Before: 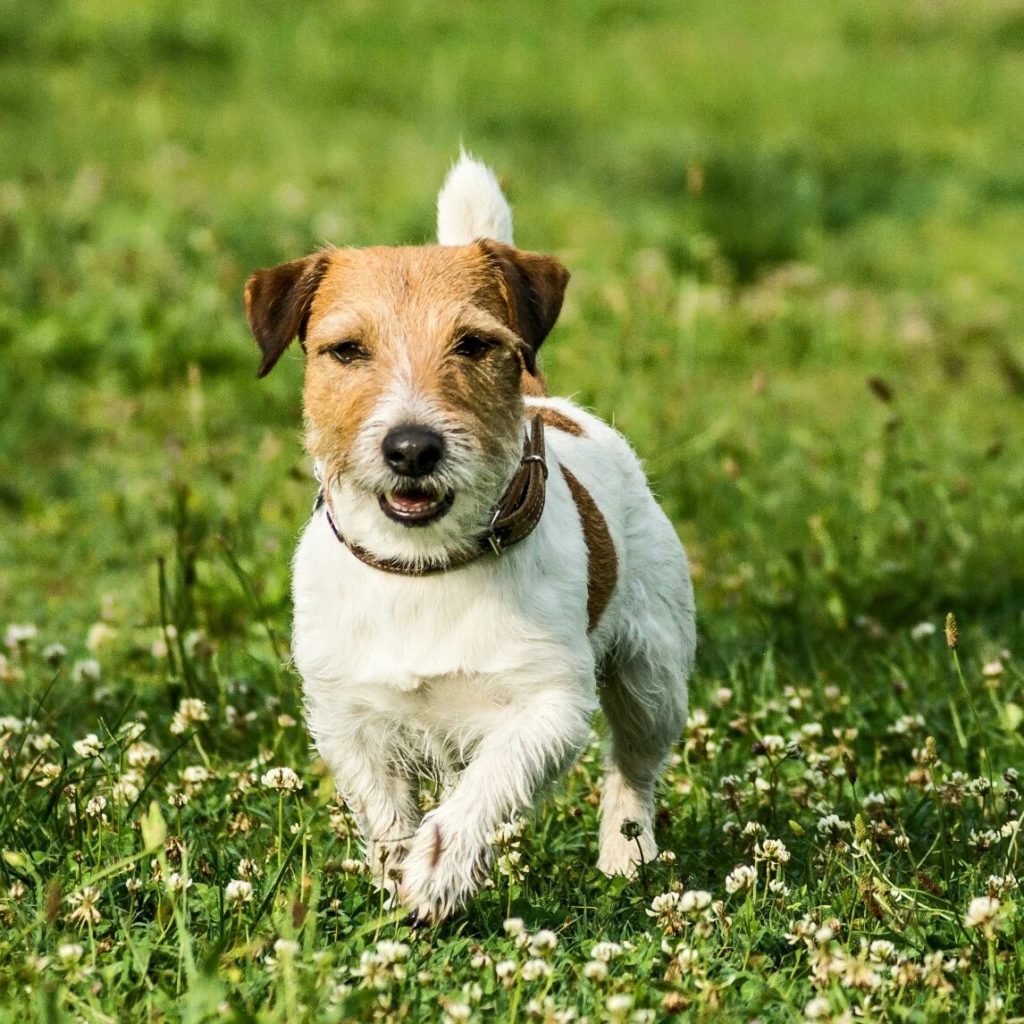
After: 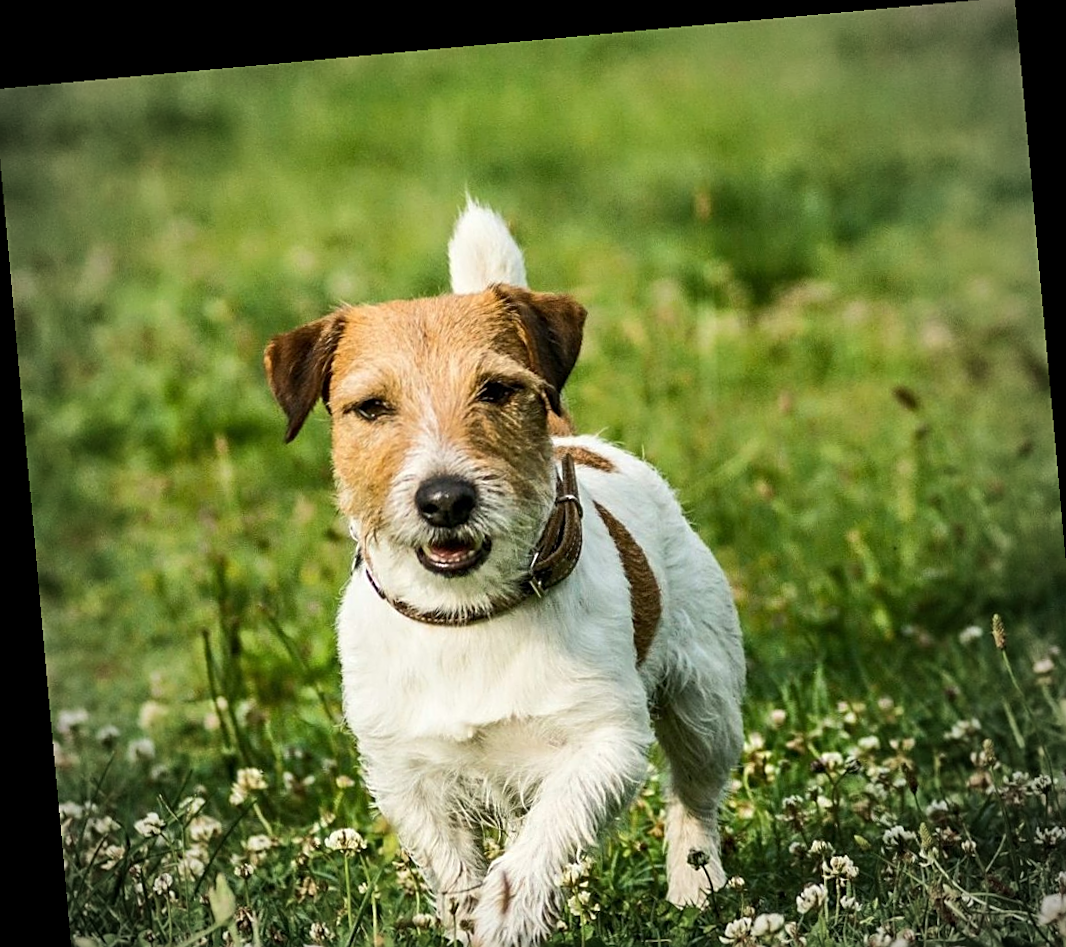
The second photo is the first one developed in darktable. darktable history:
crop and rotate: angle 0.2°, left 0.275%, right 3.127%, bottom 14.18%
rotate and perspective: rotation -4.98°, automatic cropping off
vignetting: fall-off start 71.74%
sharpen: on, module defaults
